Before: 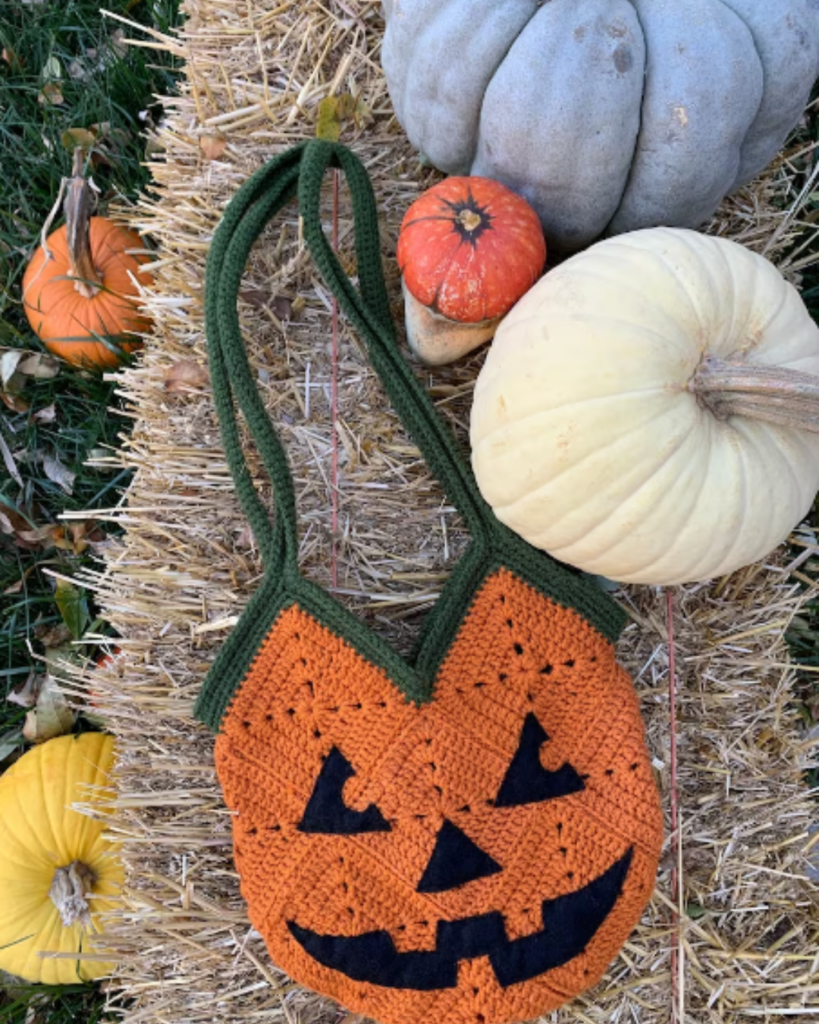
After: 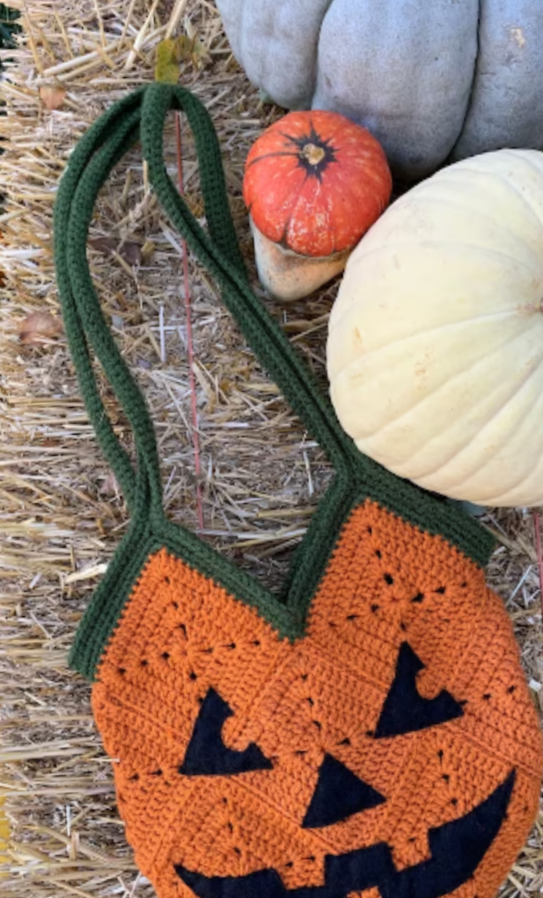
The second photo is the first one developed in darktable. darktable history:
rotate and perspective: rotation -3.52°, crop left 0.036, crop right 0.964, crop top 0.081, crop bottom 0.919
tone equalizer: on, module defaults
crop: left 16.899%, right 16.556%
color balance: mode lift, gamma, gain (sRGB)
